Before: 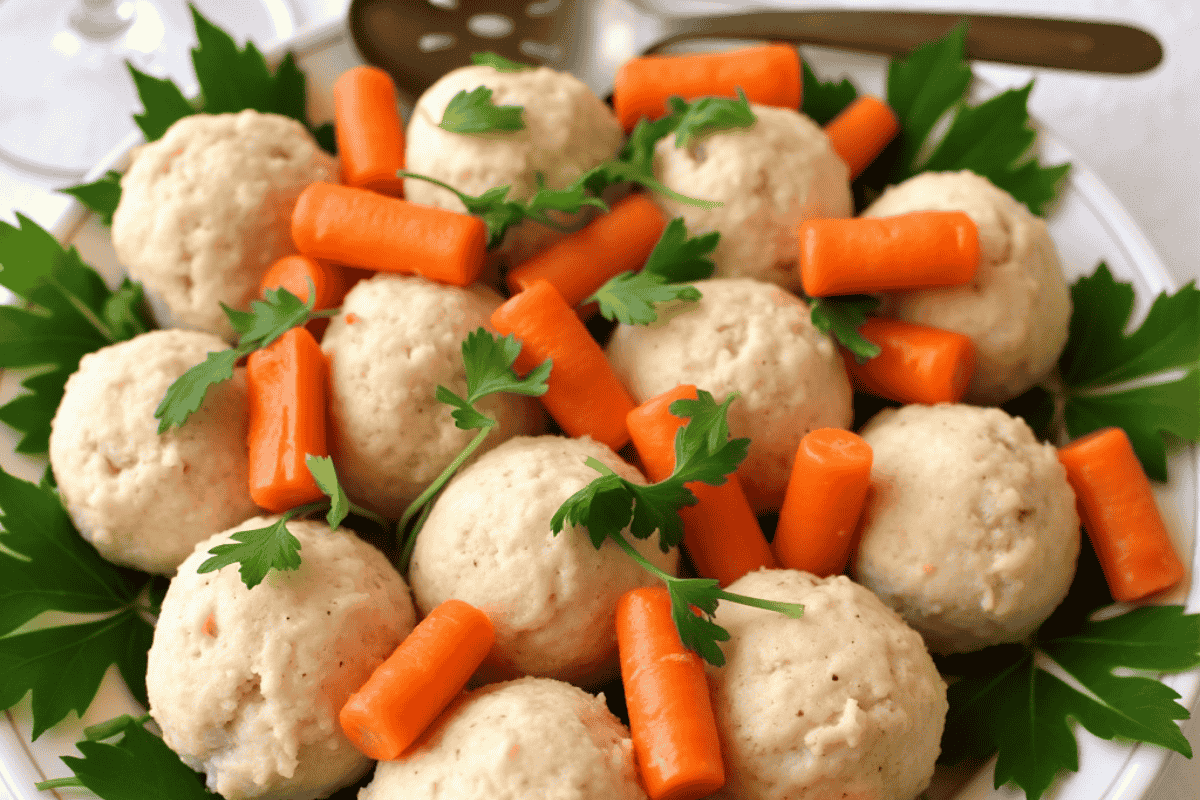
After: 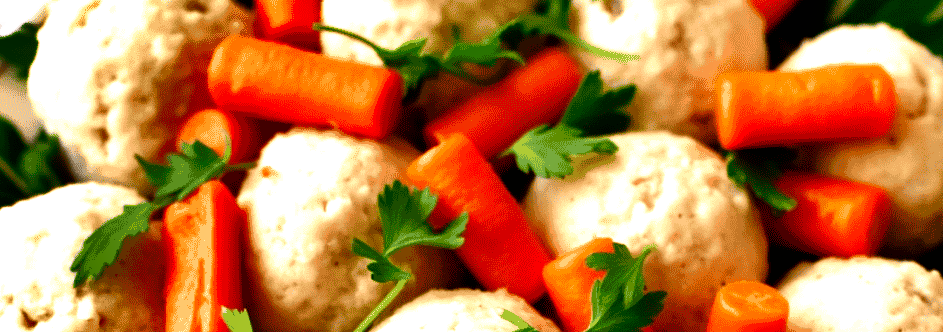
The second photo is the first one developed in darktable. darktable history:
shadows and highlights: white point adjustment 0.1, highlights -70, soften with gaussian
filmic rgb: black relative exposure -8.2 EV, white relative exposure 2.2 EV, threshold 3 EV, hardness 7.11, latitude 85.74%, contrast 1.696, highlights saturation mix -4%, shadows ↔ highlights balance -2.69%, preserve chrominance no, color science v5 (2021), contrast in shadows safe, contrast in highlights safe, enable highlight reconstruction true
crop: left 7.036%, top 18.398%, right 14.379%, bottom 40.043%
